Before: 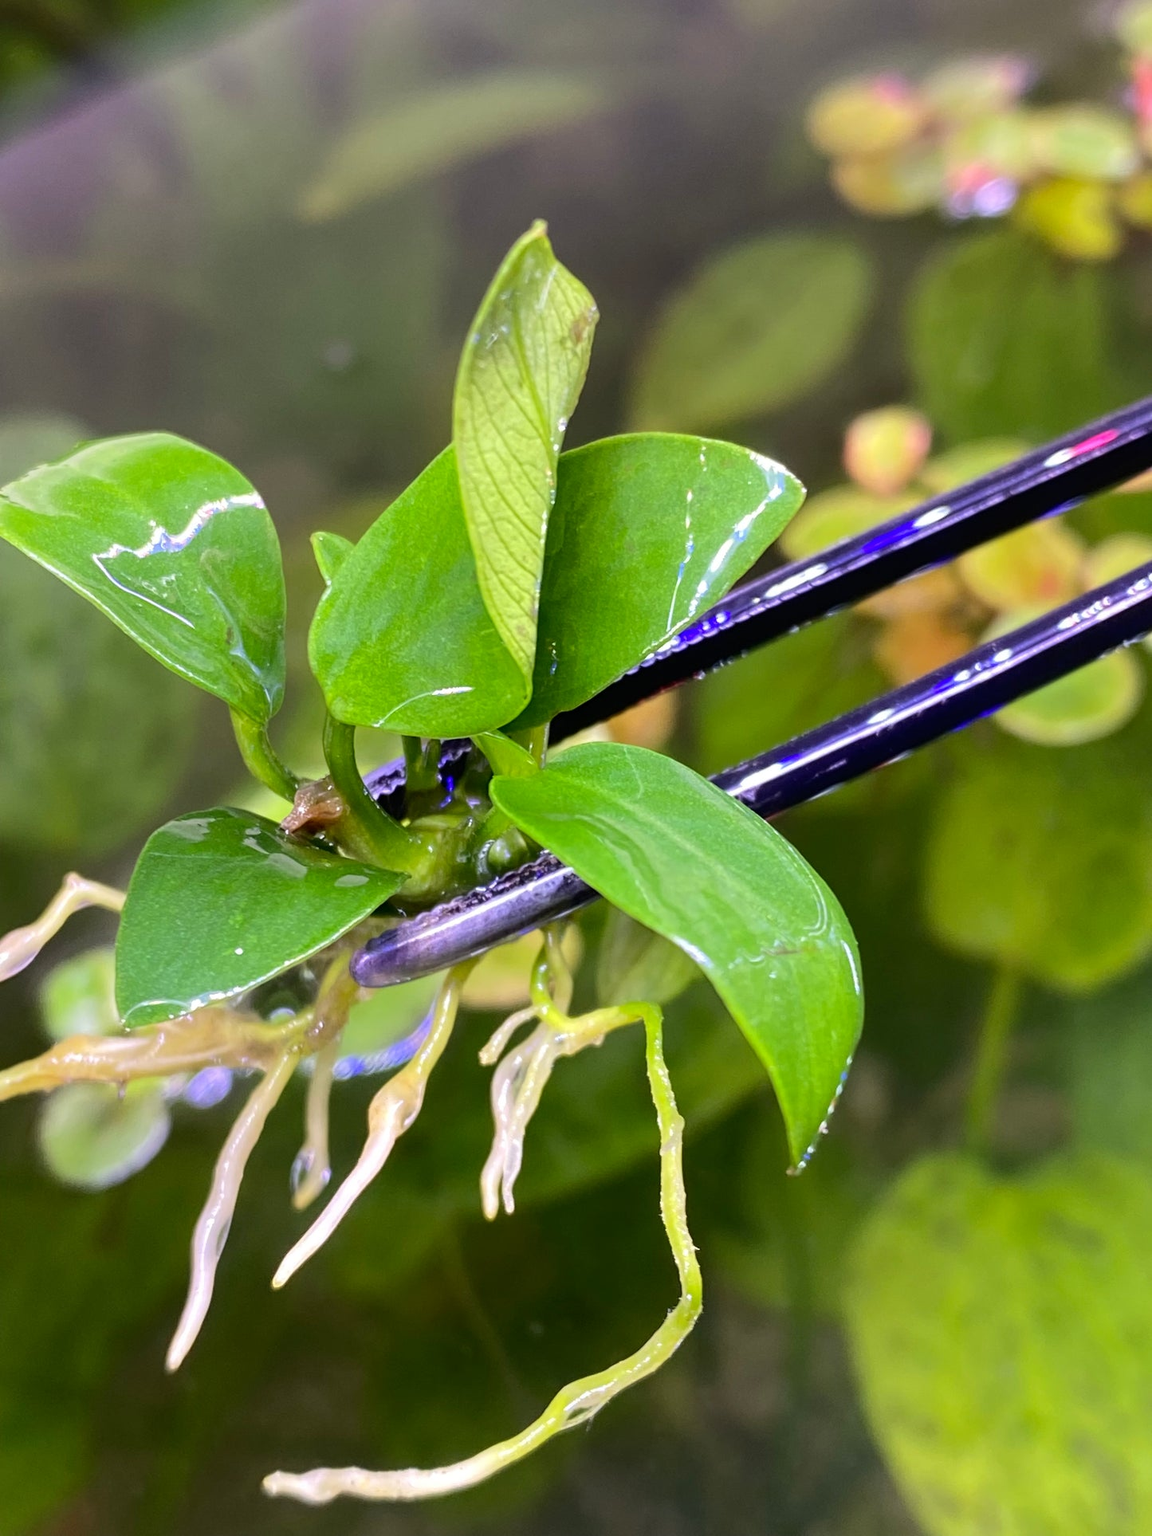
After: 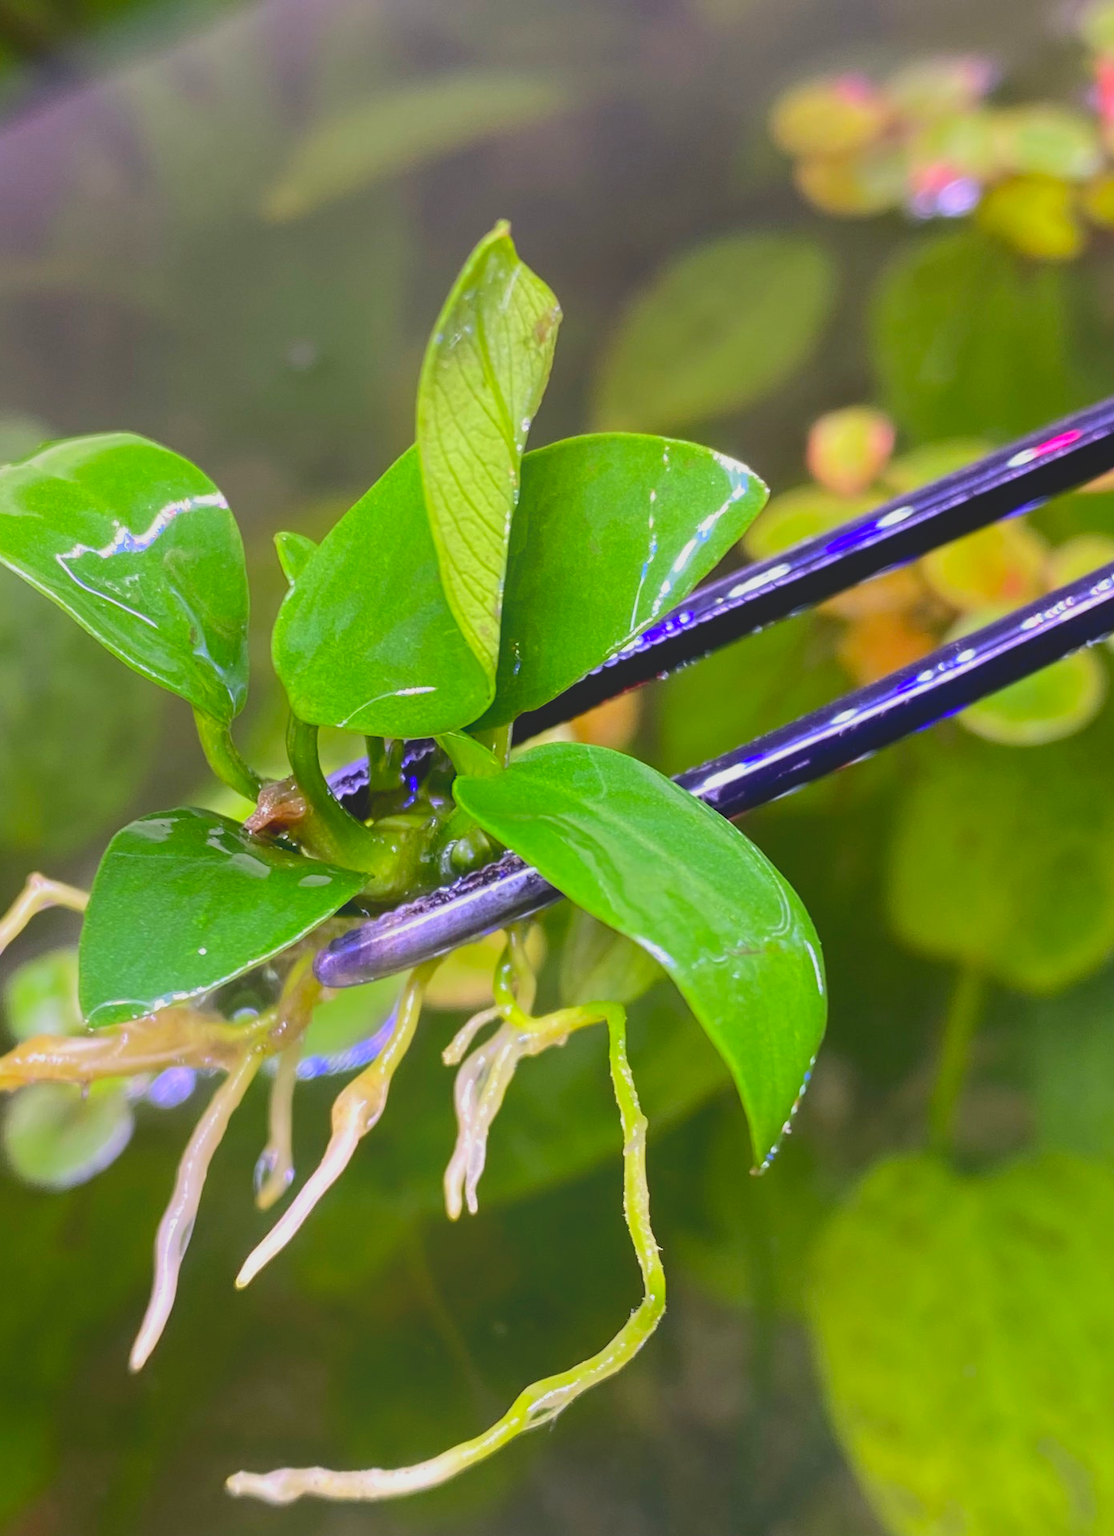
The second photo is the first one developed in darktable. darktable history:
contrast brightness saturation: contrast -0.19, saturation 0.19
bloom: size 38%, threshold 95%, strength 30%
crop and rotate: left 3.238%
